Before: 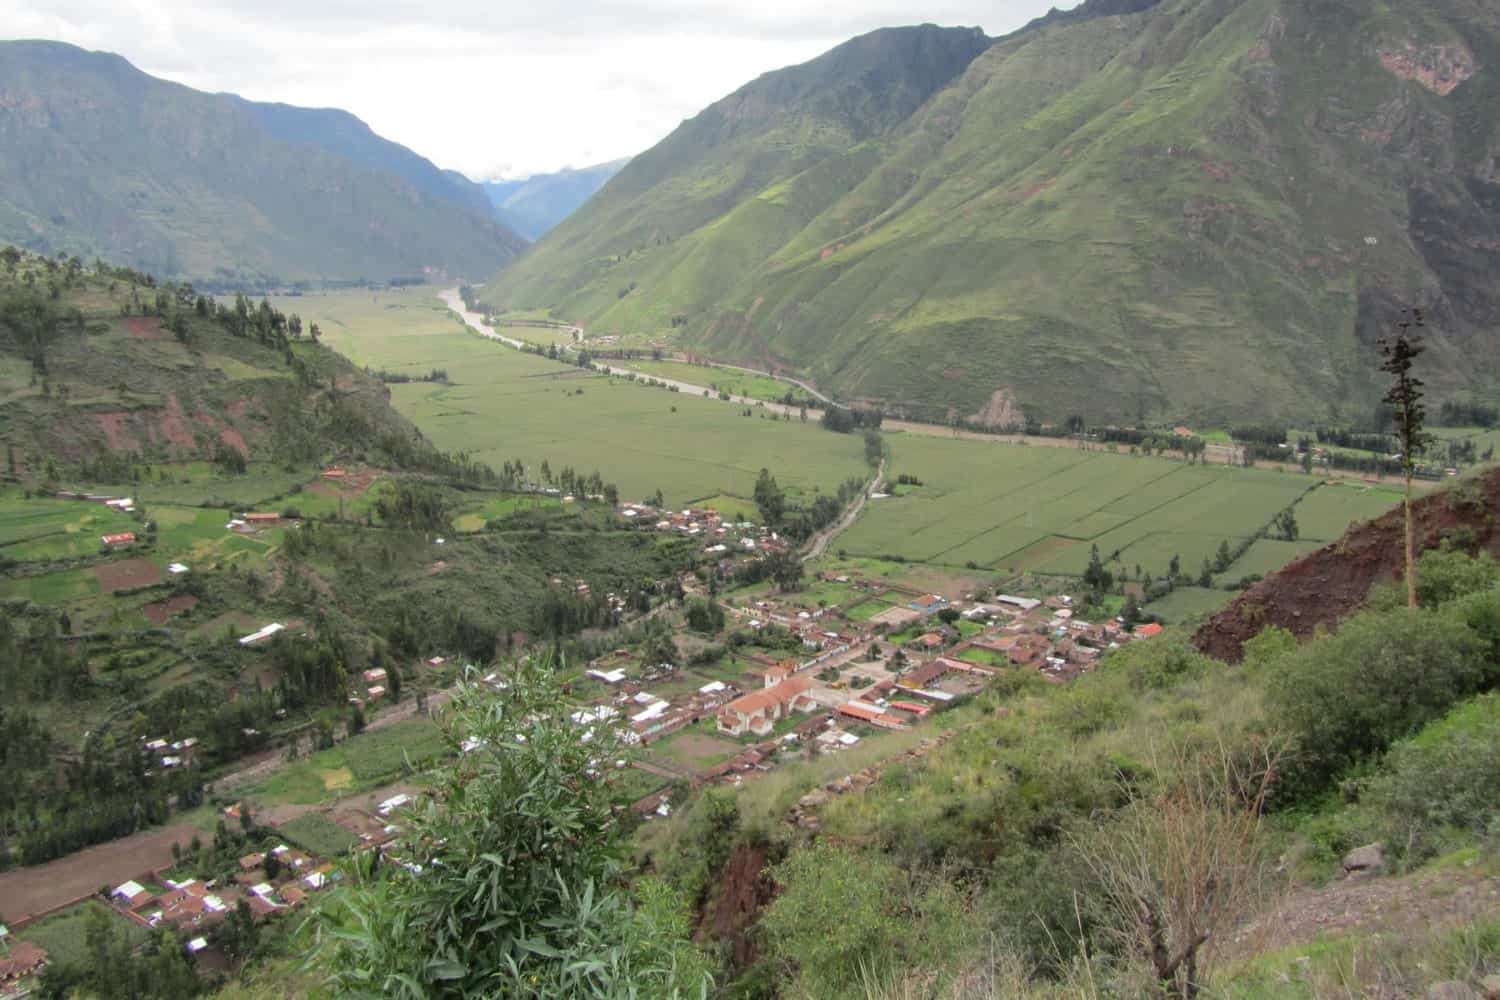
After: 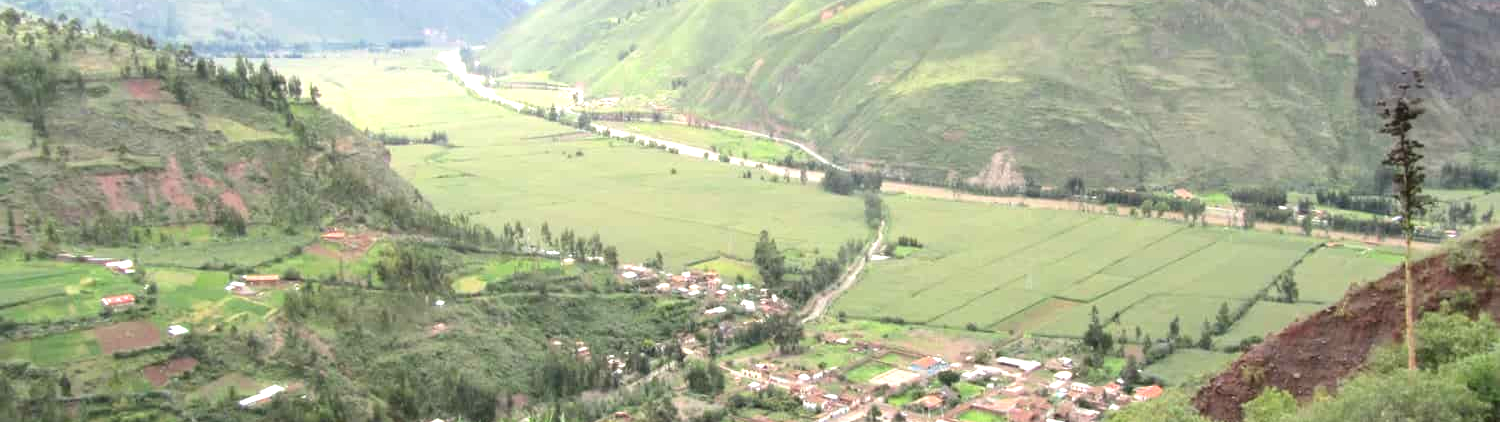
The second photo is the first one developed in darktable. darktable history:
crop and rotate: top 23.851%, bottom 33.853%
exposure: exposure 1.205 EV, compensate exposure bias true, compensate highlight preservation false
